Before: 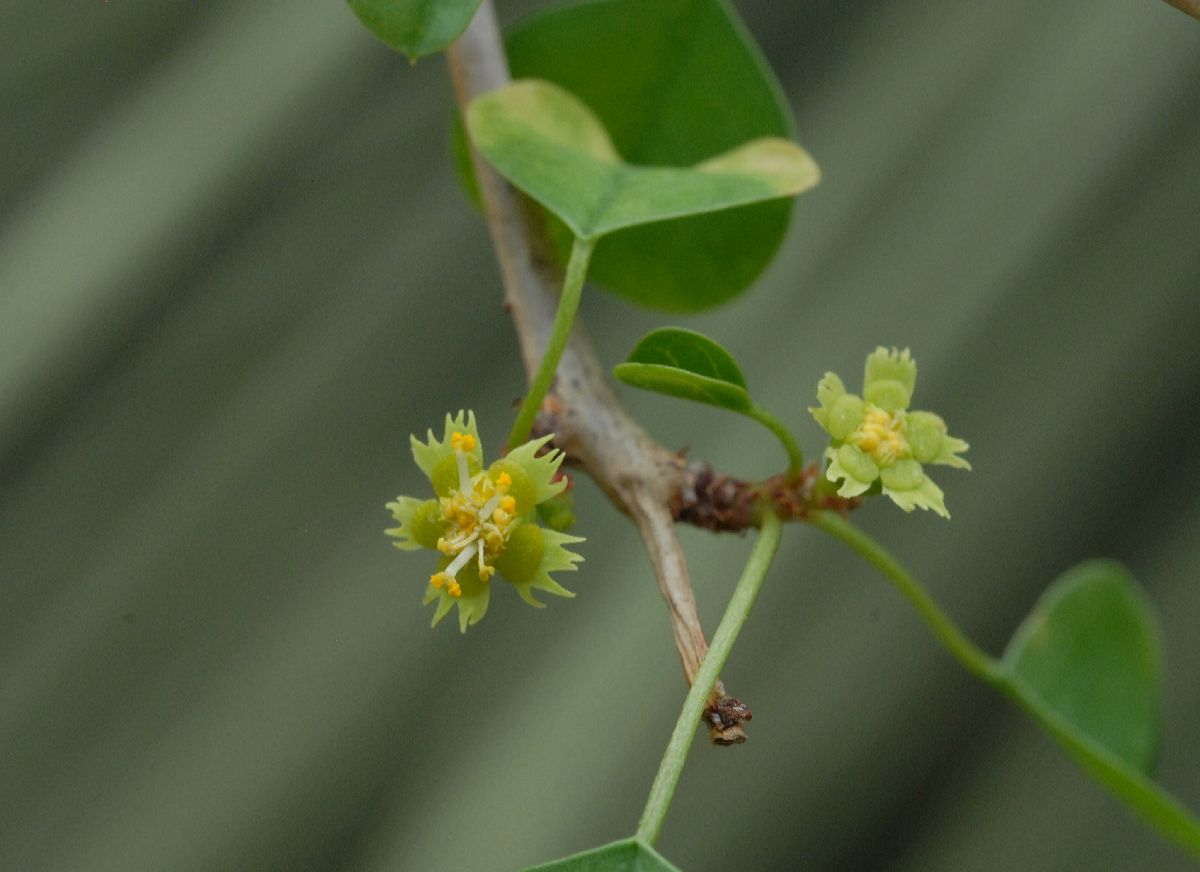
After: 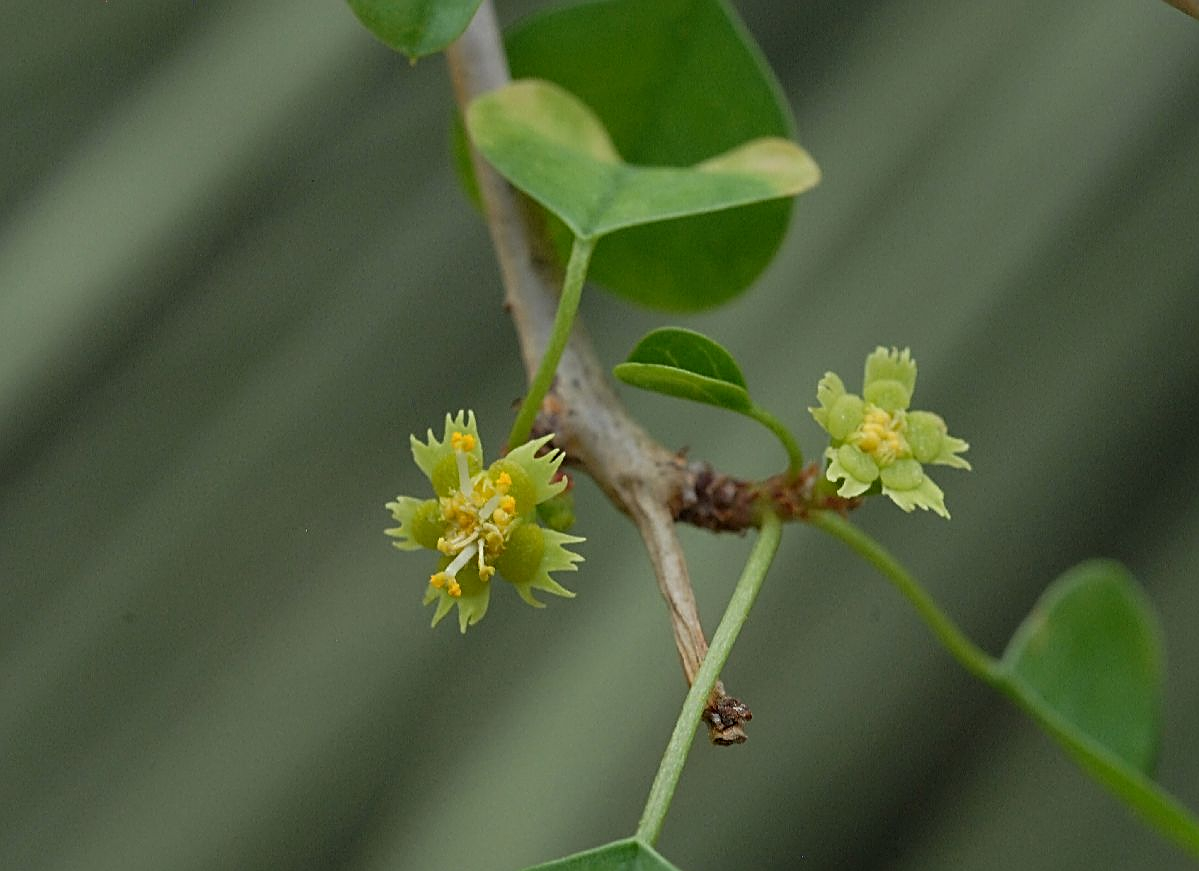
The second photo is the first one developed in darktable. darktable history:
sharpen: radius 2.614, amount 0.691
